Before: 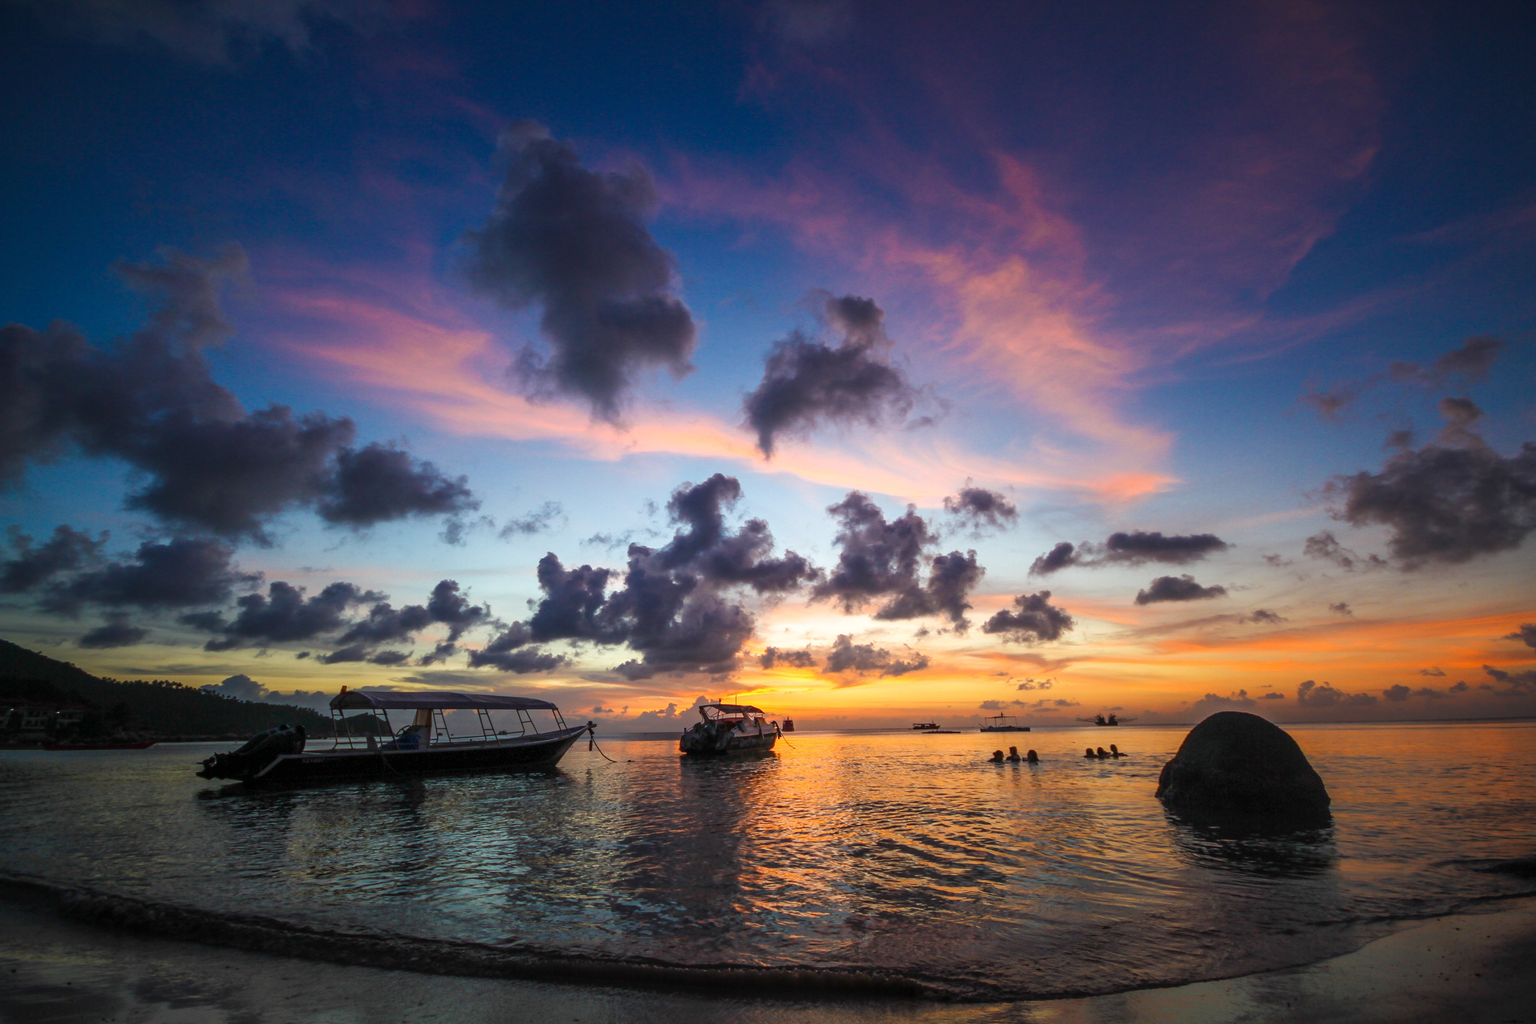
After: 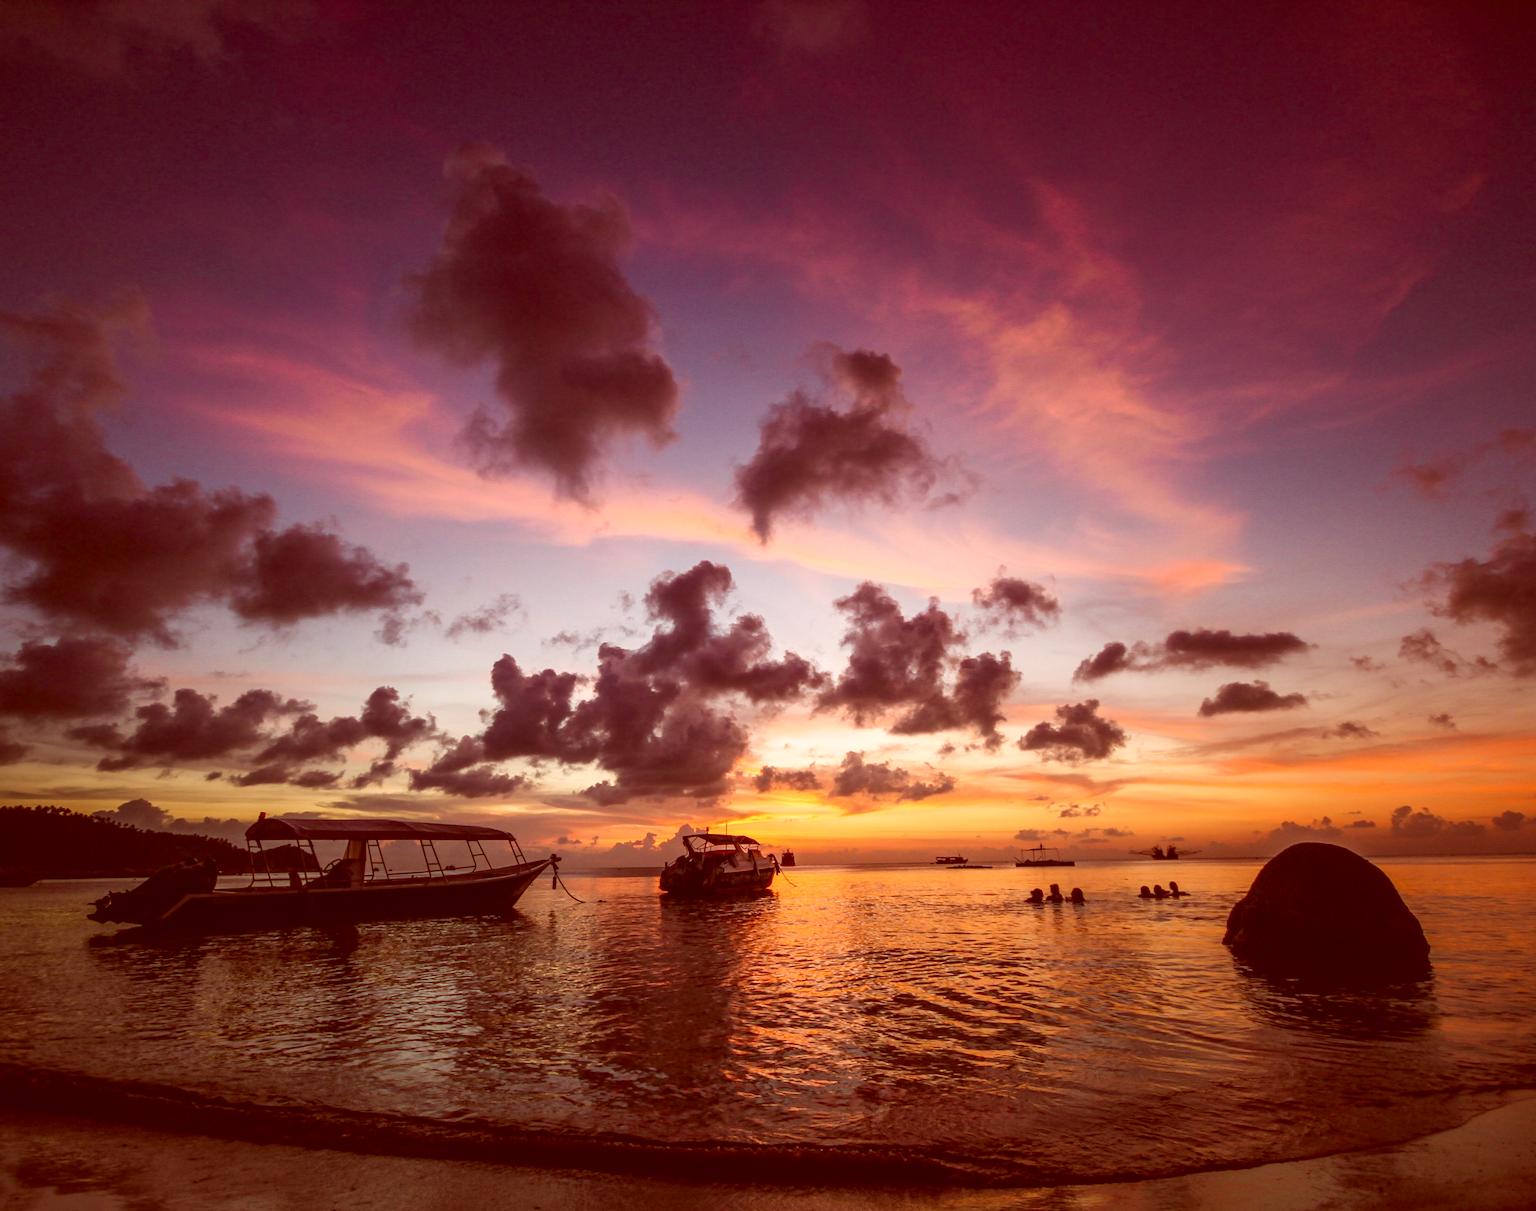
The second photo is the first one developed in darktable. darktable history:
crop: left 7.987%, right 7.535%
color correction: highlights a* 9.42, highlights b* 8.83, shadows a* 39.44, shadows b* 39.76, saturation 0.82
